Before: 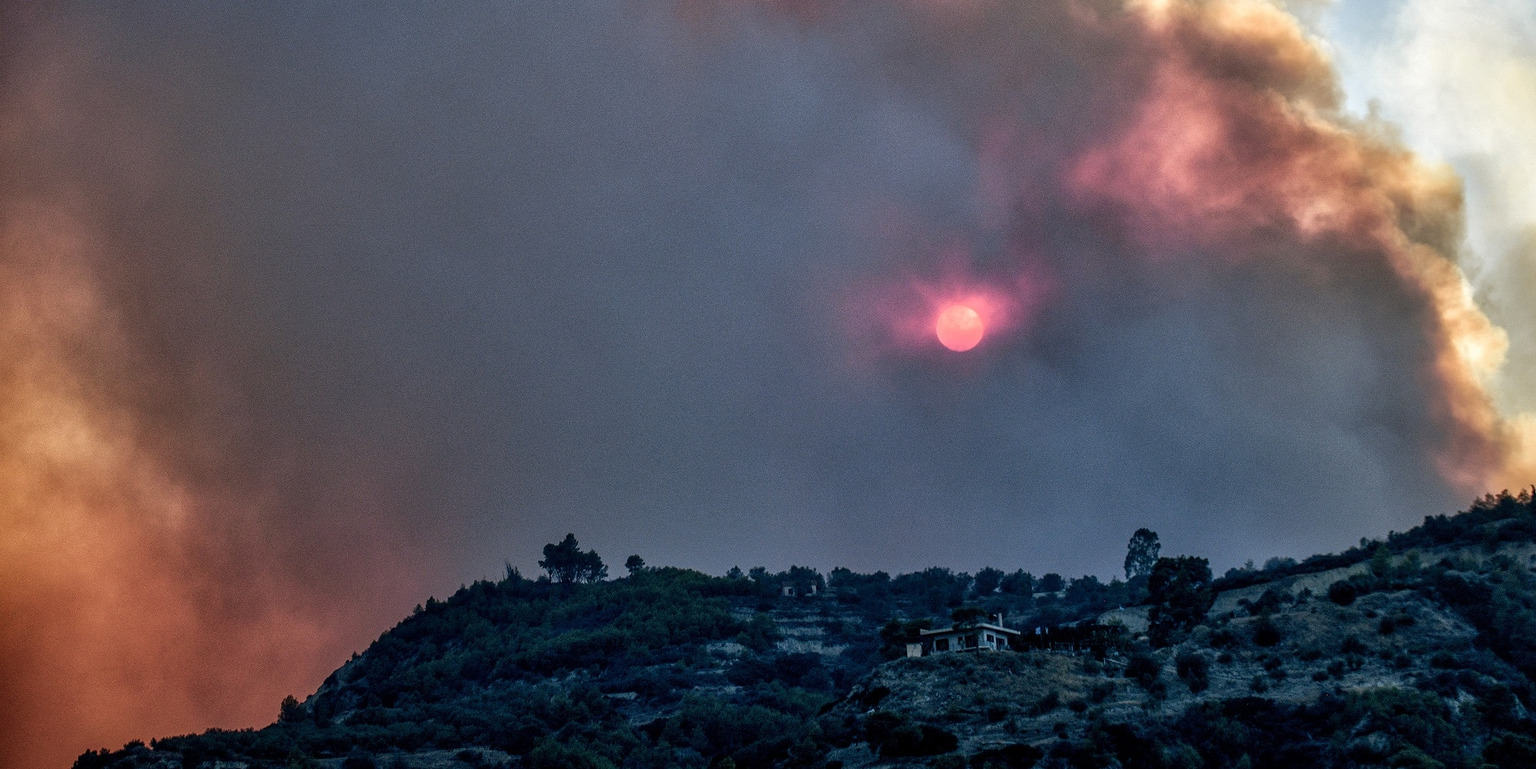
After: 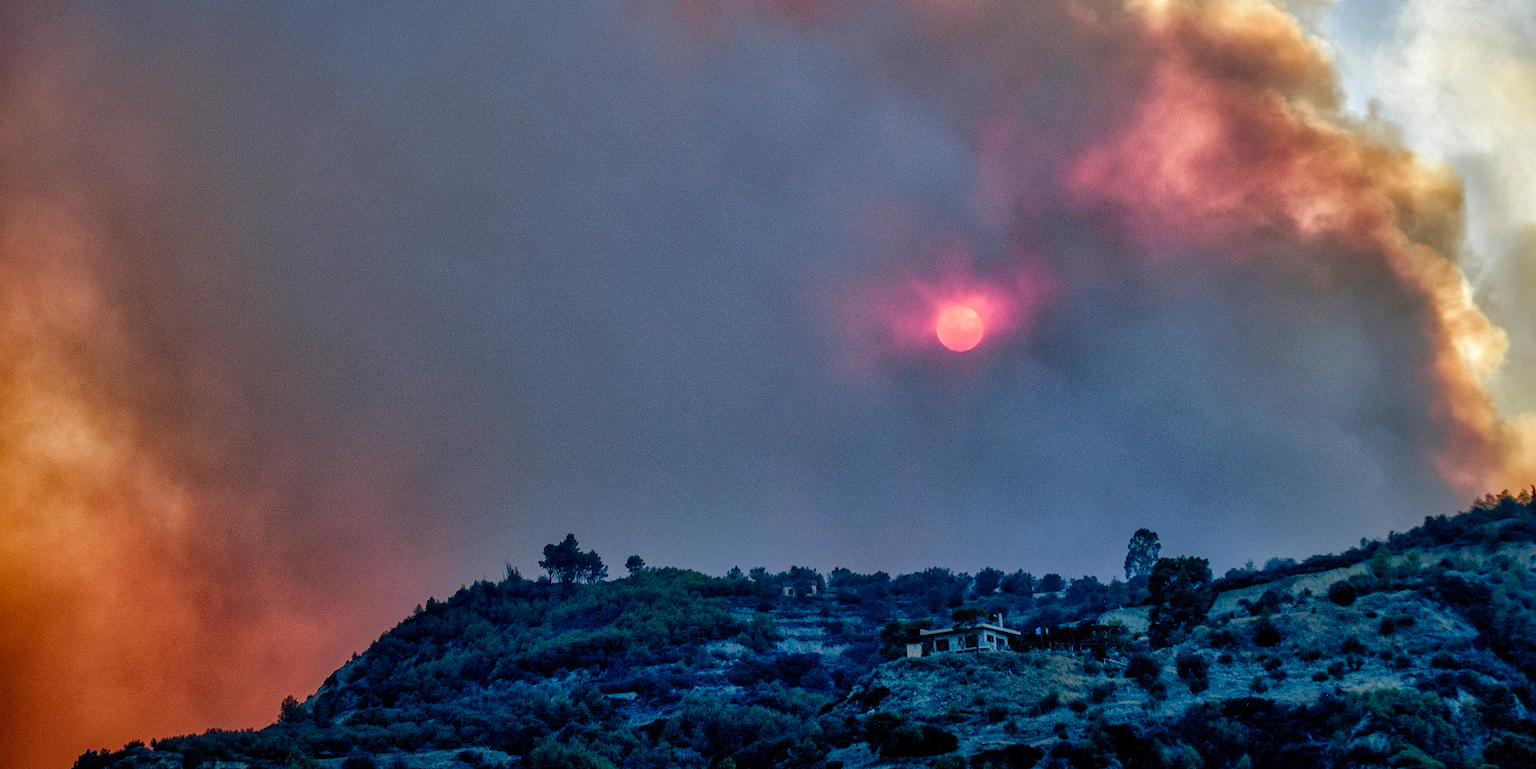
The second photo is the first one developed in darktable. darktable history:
shadows and highlights: on, module defaults
color balance rgb: perceptual saturation grading › global saturation 35%, perceptual saturation grading › highlights -30%, perceptual saturation grading › shadows 35%, perceptual brilliance grading › global brilliance 3%, perceptual brilliance grading › highlights -3%, perceptual brilliance grading › shadows 3%
